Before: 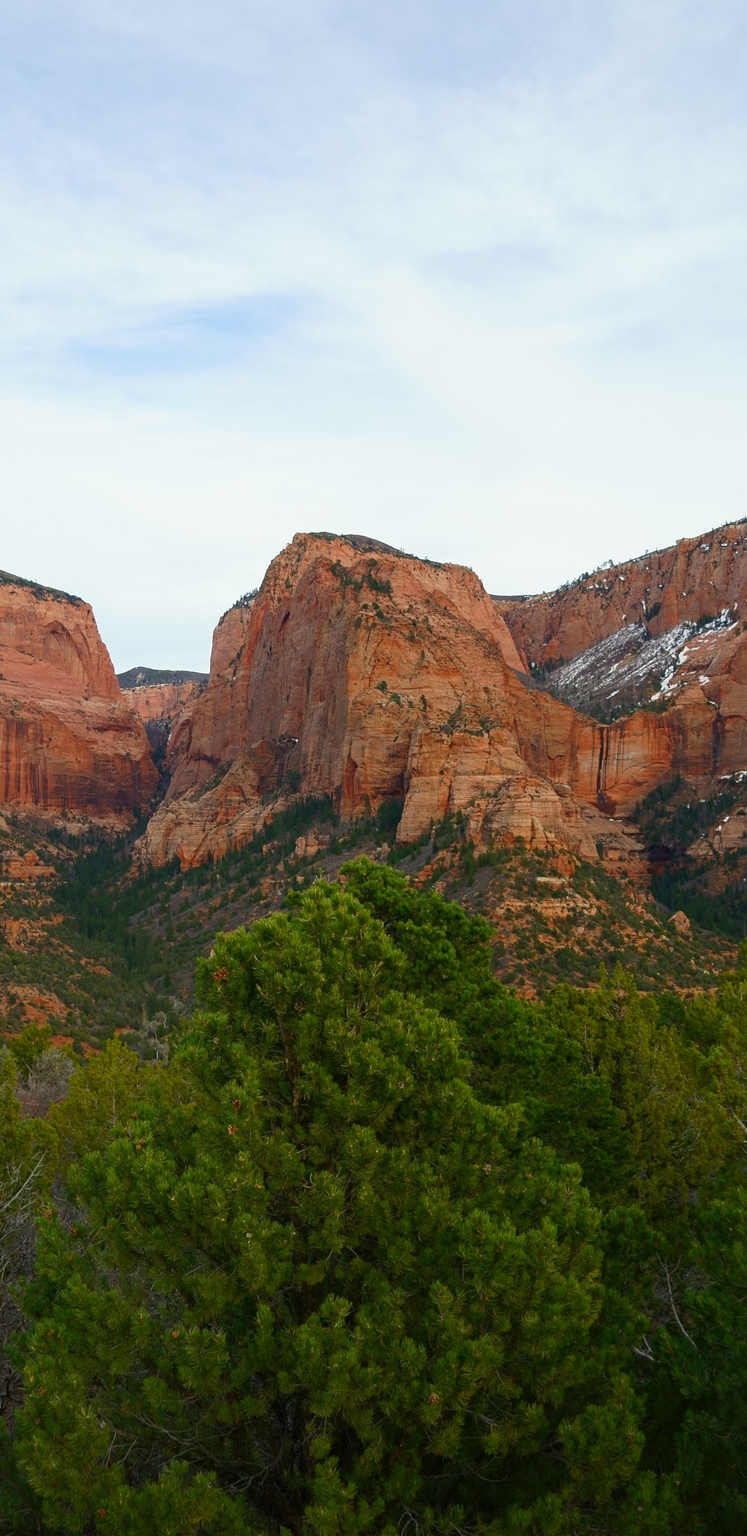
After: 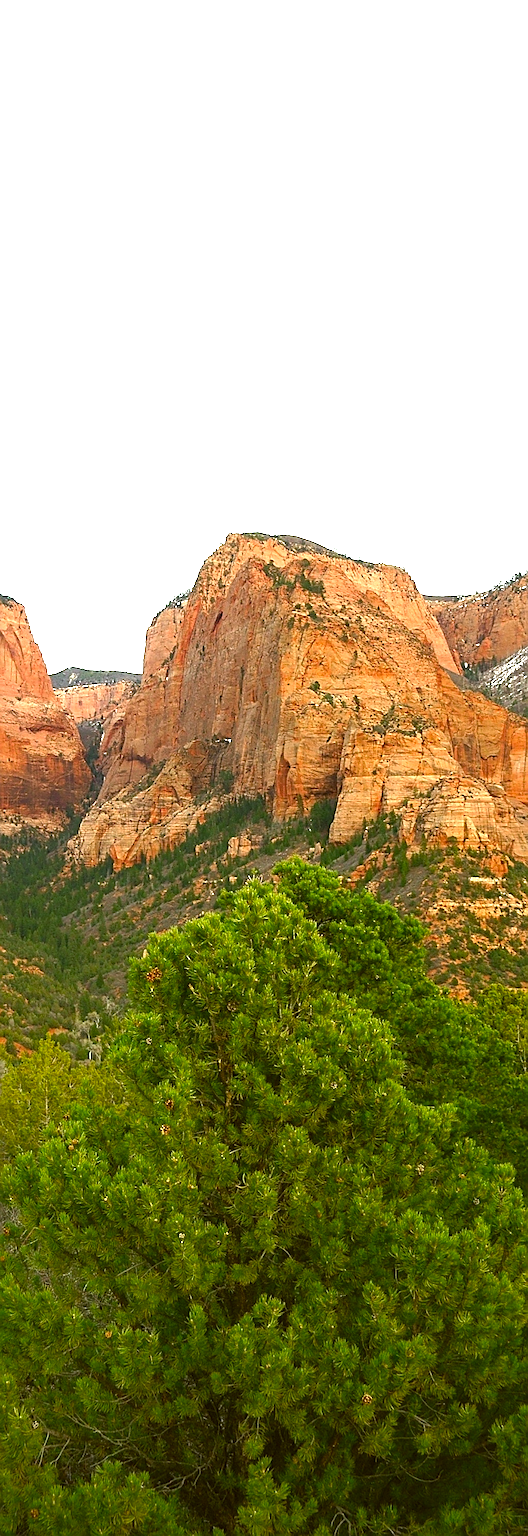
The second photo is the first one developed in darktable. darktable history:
color correction: highlights a* -1.43, highlights b* 10.12, shadows a* 0.395, shadows b* 19.35
sharpen: amount 0.901
crop and rotate: left 9.061%, right 20.142%
exposure: black level correction 0, exposure 1.388 EV, compensate exposure bias true, compensate highlight preservation false
